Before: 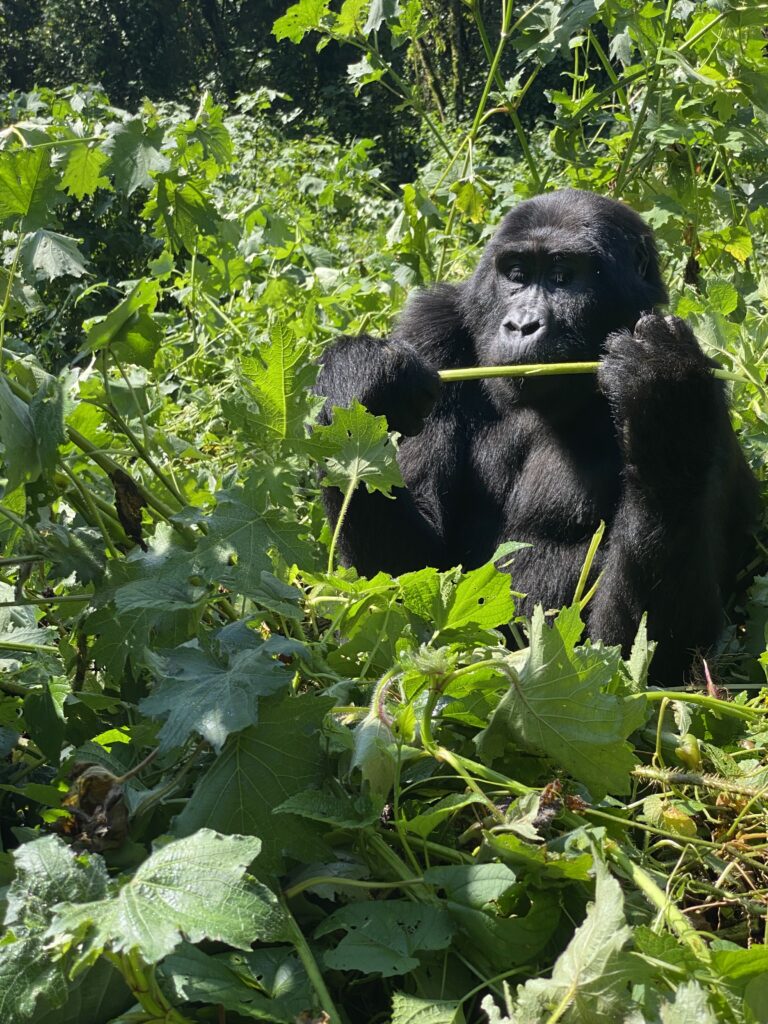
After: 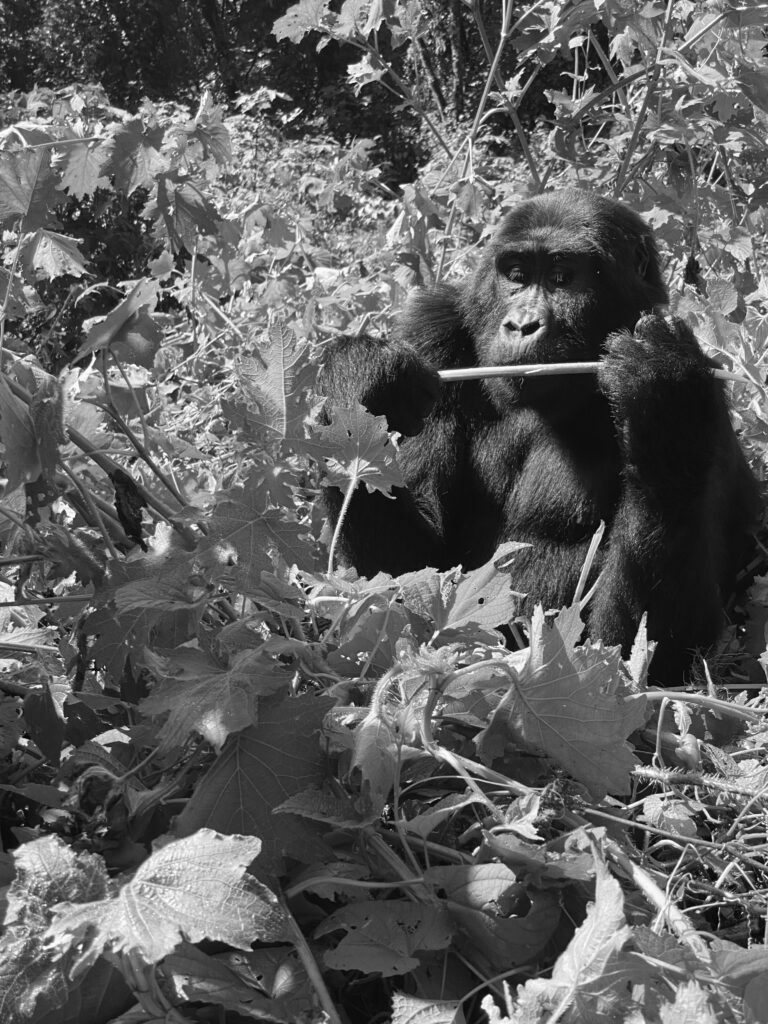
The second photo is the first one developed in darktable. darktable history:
monochrome: on, module defaults
color zones: curves: ch0 [(0, 0.5) (0.143, 0.5) (0.286, 0.5) (0.429, 0.5) (0.571, 0.5) (0.714, 0.476) (0.857, 0.5) (1, 0.5)]; ch2 [(0, 0.5) (0.143, 0.5) (0.286, 0.5) (0.429, 0.5) (0.571, 0.5) (0.714, 0.487) (0.857, 0.5) (1, 0.5)]
